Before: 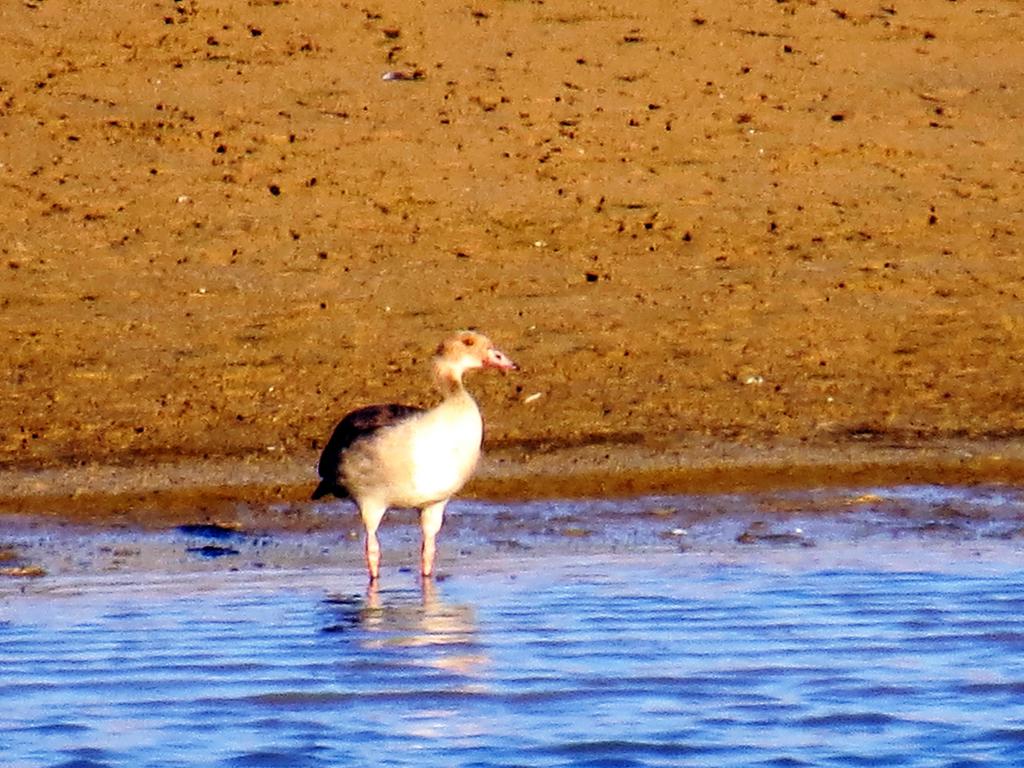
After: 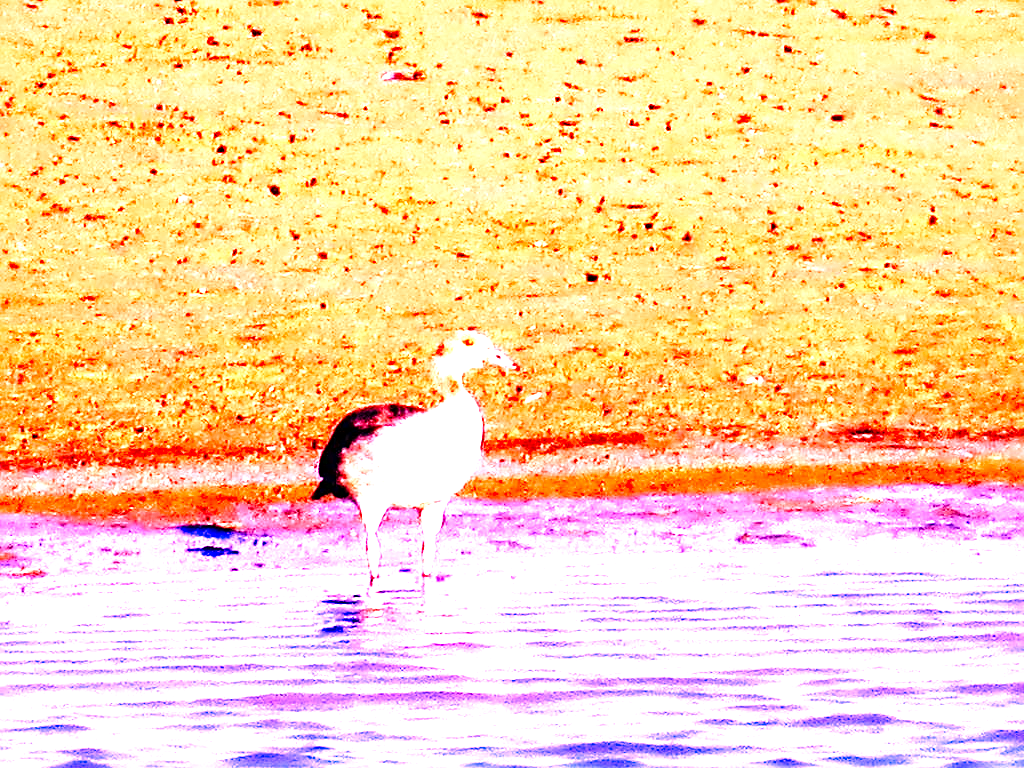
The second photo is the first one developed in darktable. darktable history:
sharpen: on, module defaults
base curve: curves: ch0 [(0, 0) (0.028, 0.03) (0.121, 0.232) (0.46, 0.748) (0.859, 0.968) (1, 1)], preserve colors none
levels: levels [0, 0.43, 0.859]
local contrast: mode bilateral grid, contrast 20, coarseness 50, detail 148%, midtone range 0.2
white balance: red 2.04, blue 1.706
